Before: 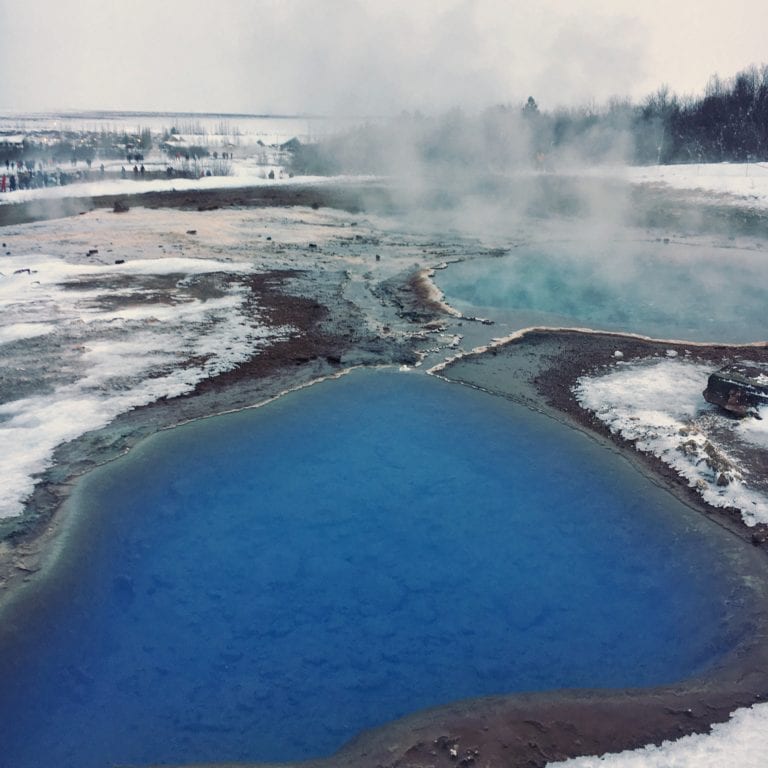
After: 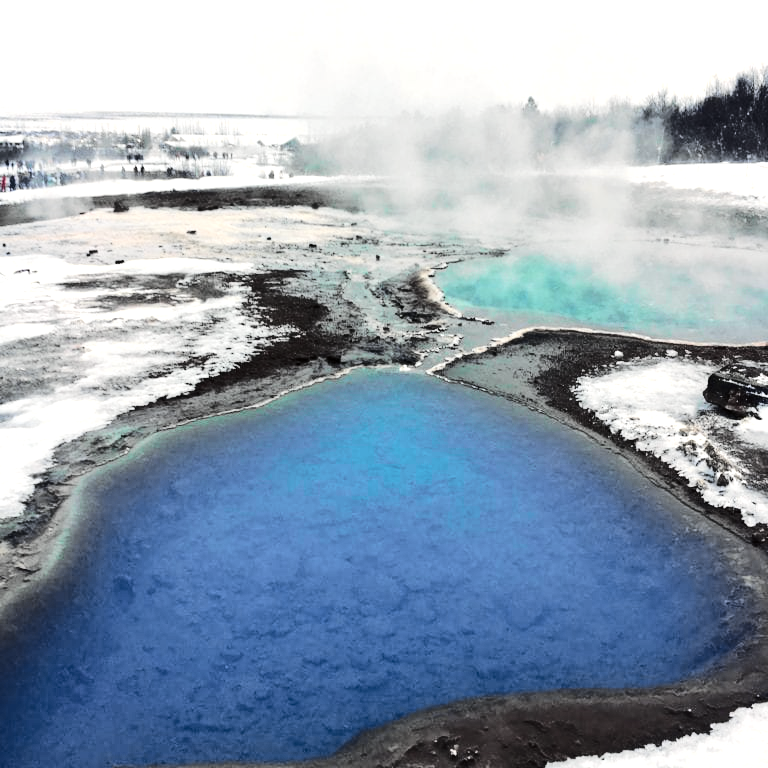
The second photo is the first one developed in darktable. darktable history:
tone curve: curves: ch0 [(0.014, 0) (0.13, 0.09) (0.227, 0.211) (0.33, 0.395) (0.494, 0.615) (0.662, 0.76) (0.795, 0.846) (1, 0.969)]; ch1 [(0, 0) (0.366, 0.367) (0.447, 0.416) (0.473, 0.484) (0.504, 0.502) (0.525, 0.518) (0.564, 0.601) (0.634, 0.66) (0.746, 0.804) (1, 1)]; ch2 [(0, 0) (0.333, 0.346) (0.375, 0.375) (0.424, 0.43) (0.476, 0.498) (0.496, 0.505) (0.517, 0.522) (0.548, 0.548) (0.579, 0.618) (0.651, 0.674) (0.688, 0.728) (1, 1)], color space Lab, independent channels, preserve colors none
tone equalizer: -8 EV -1.08 EV, -7 EV -1.01 EV, -6 EV -0.867 EV, -5 EV -0.578 EV, -3 EV 0.578 EV, -2 EV 0.867 EV, -1 EV 1.01 EV, +0 EV 1.08 EV, edges refinement/feathering 500, mask exposure compensation -1.57 EV, preserve details no
